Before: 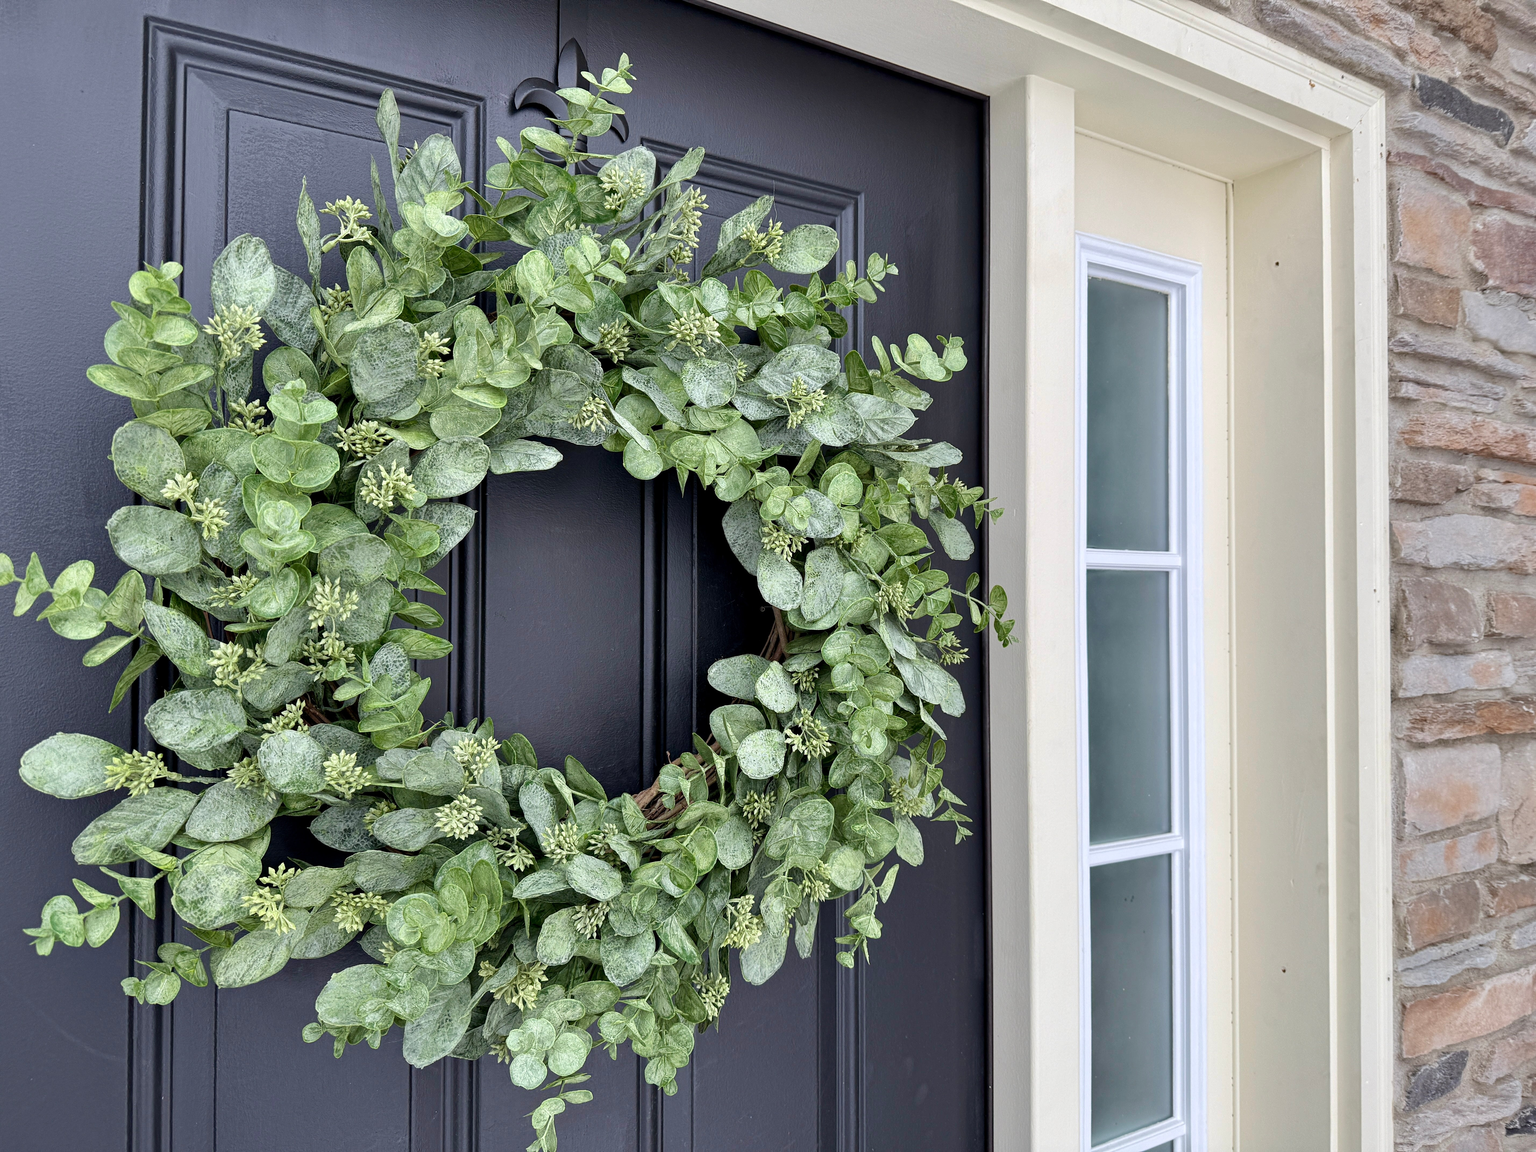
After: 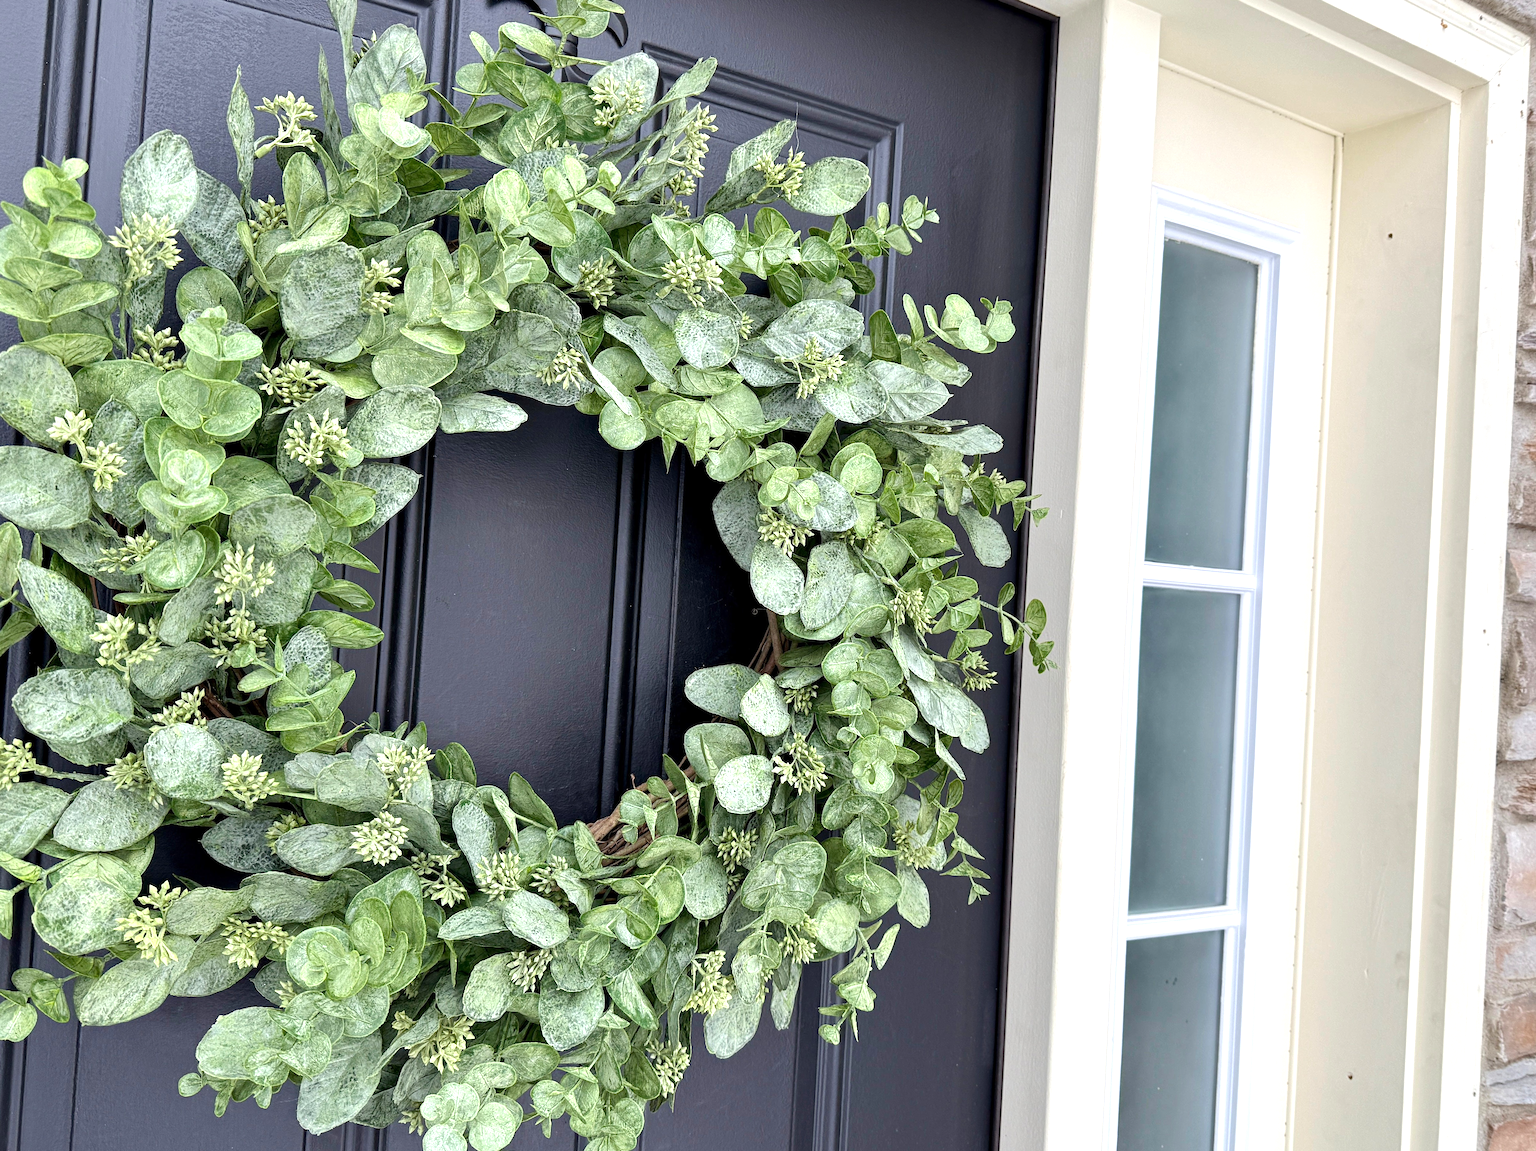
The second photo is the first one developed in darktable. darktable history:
exposure: exposure 0.515 EV, compensate highlight preservation false
crop and rotate: angle -3.27°, left 5.211%, top 5.211%, right 4.607%, bottom 4.607%
